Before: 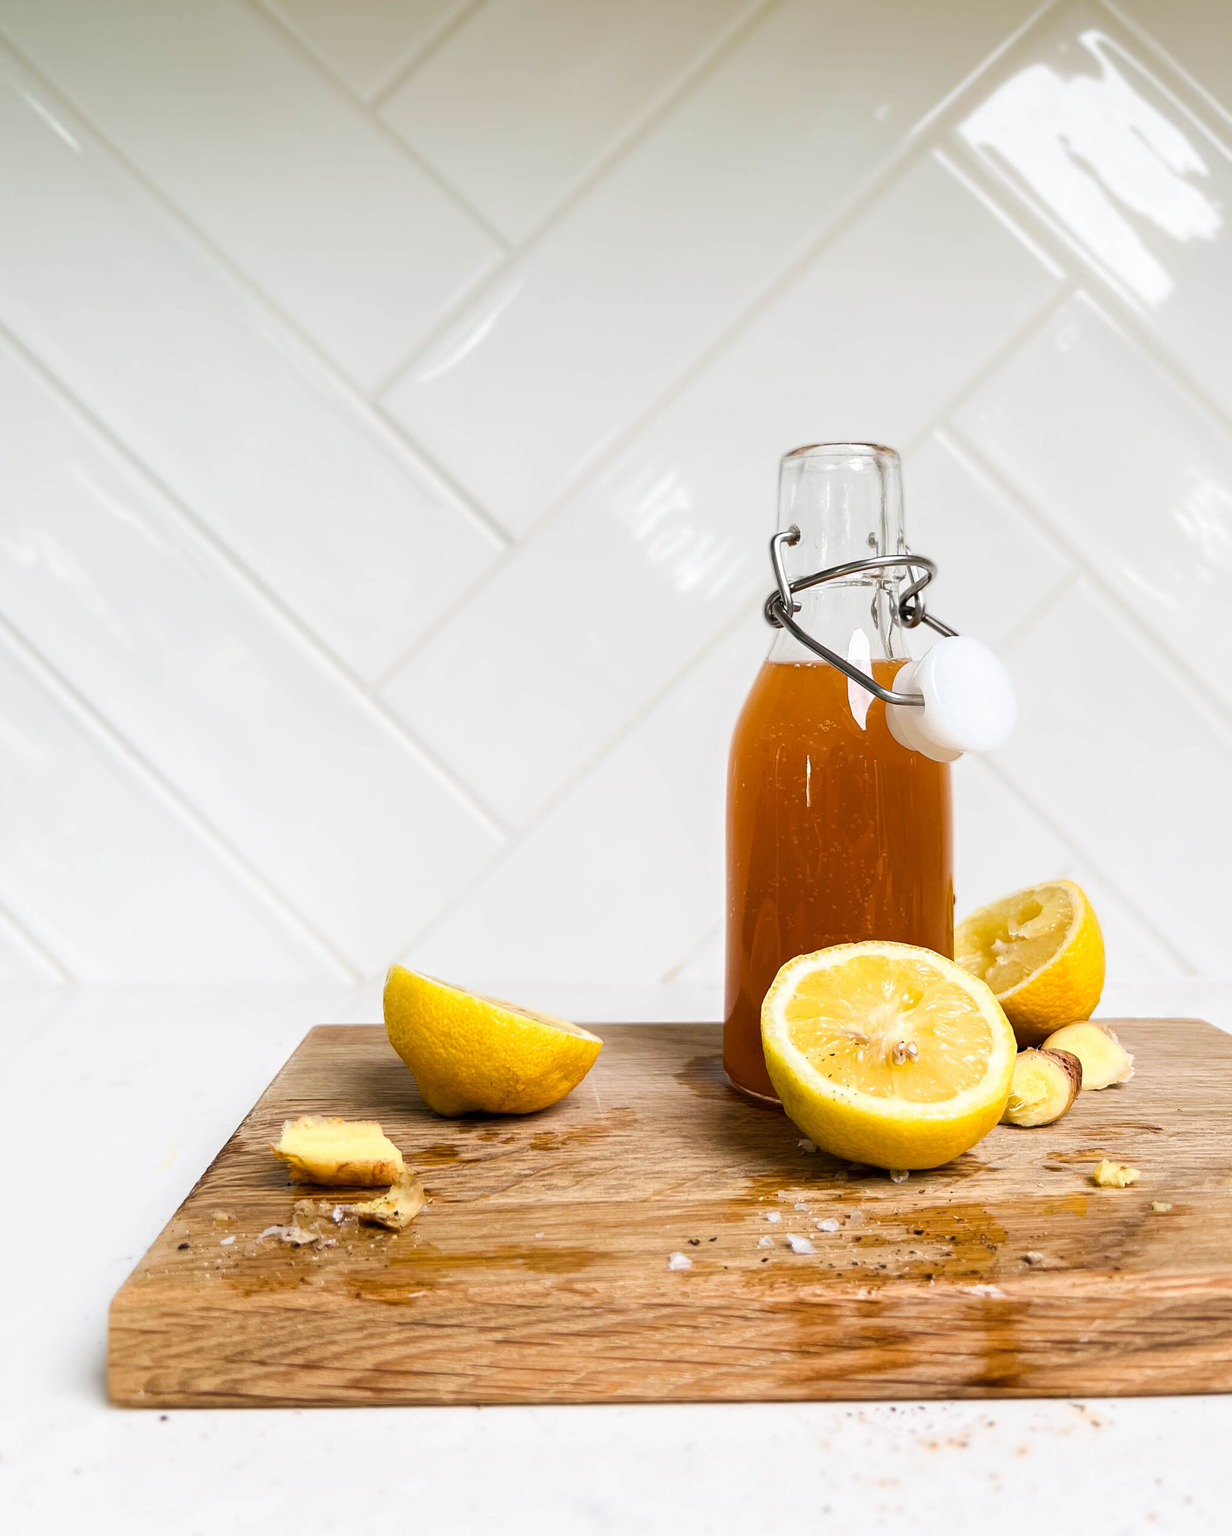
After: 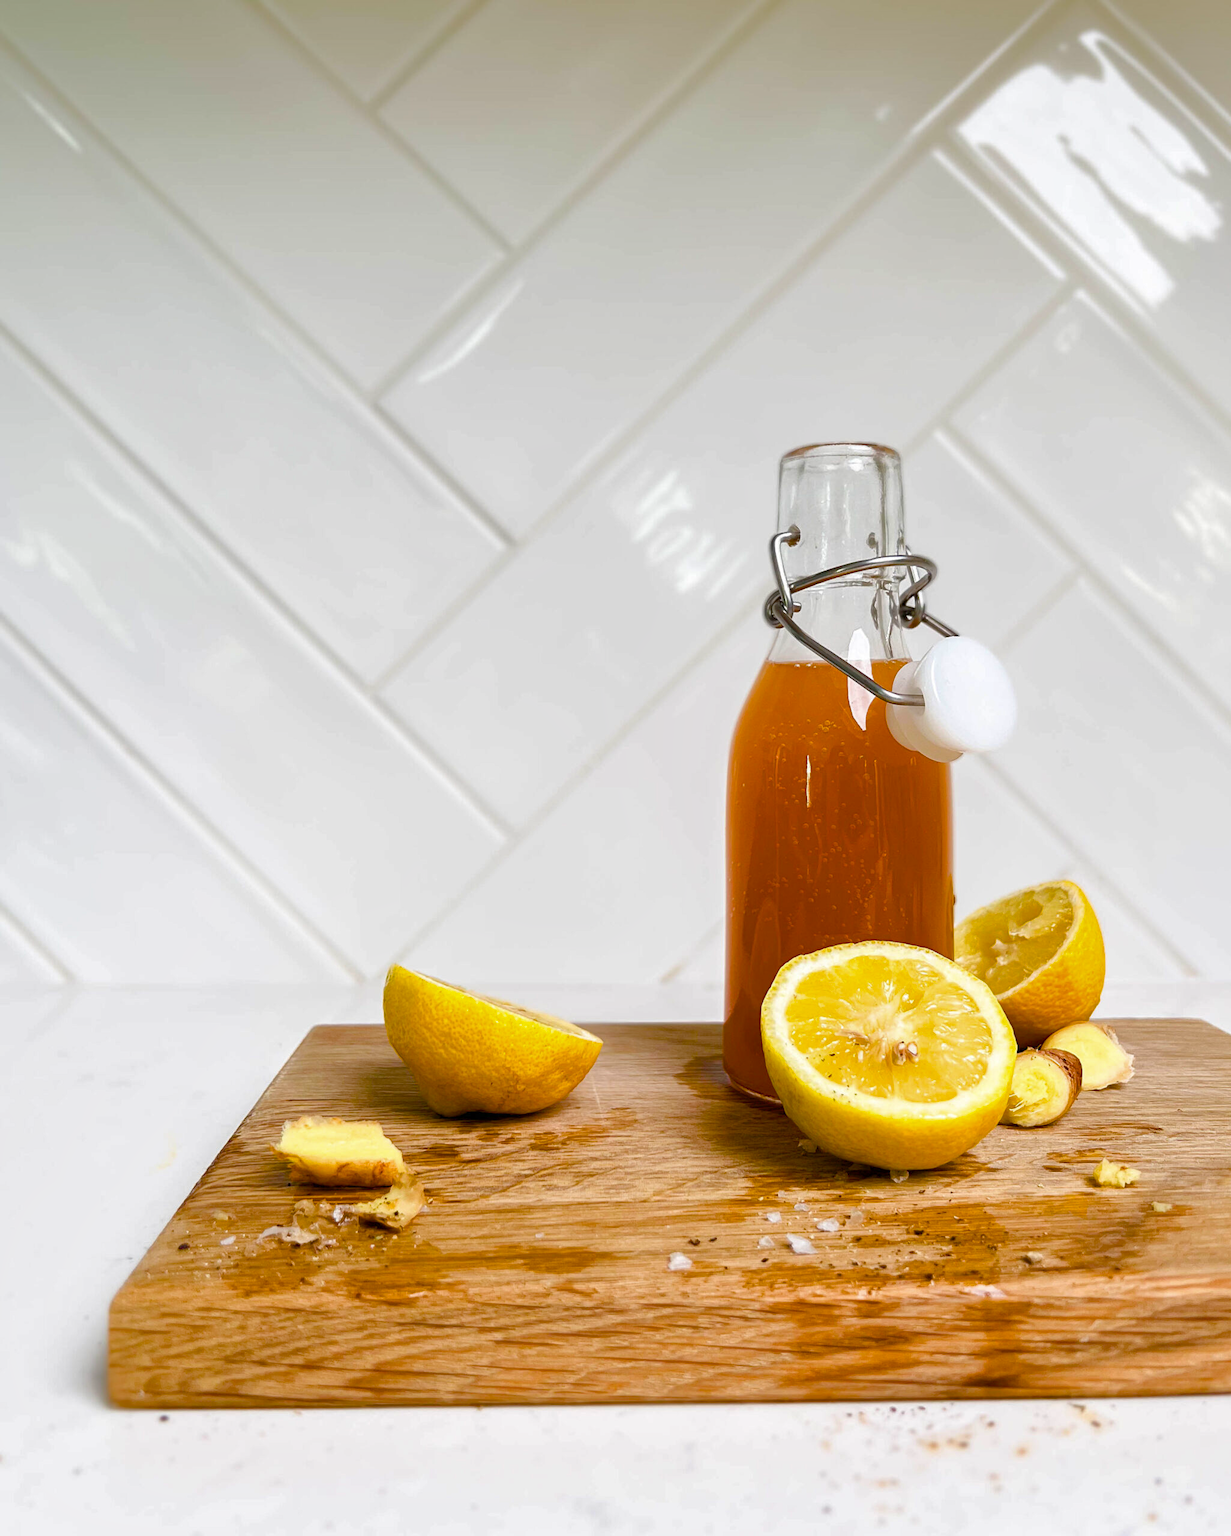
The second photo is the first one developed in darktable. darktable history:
color balance rgb: power › luminance 1.635%, linear chroma grading › global chroma 9.702%, perceptual saturation grading › global saturation 20%, perceptual saturation grading › highlights -24.754%, perceptual saturation grading › shadows 50.498%
shadows and highlights: on, module defaults
